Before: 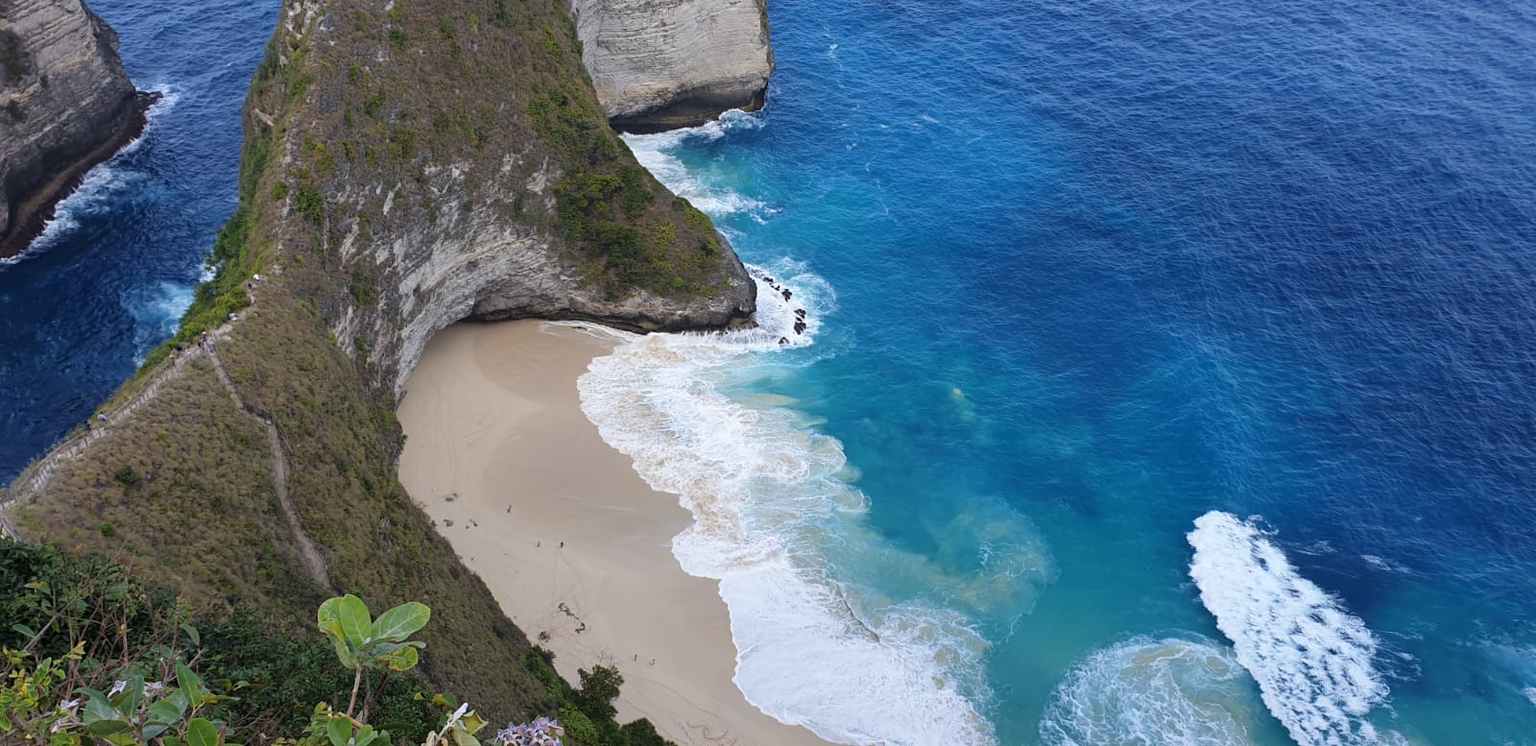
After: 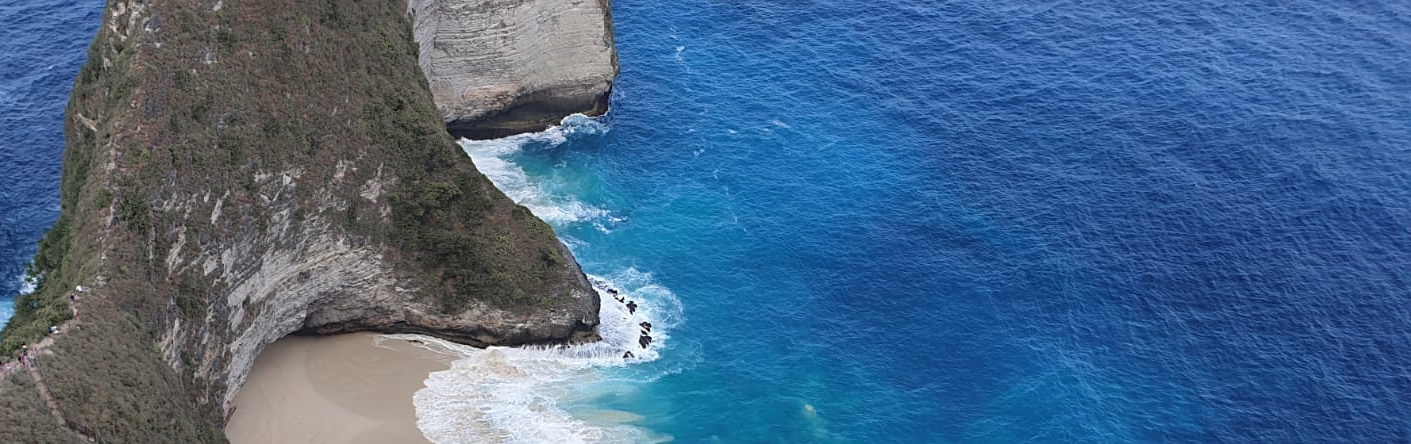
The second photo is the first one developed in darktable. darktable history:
sharpen: amount 0.2
crop and rotate: left 11.812%, bottom 42.776%
color zones: curves: ch1 [(0, 0.708) (0.088, 0.648) (0.245, 0.187) (0.429, 0.326) (0.571, 0.498) (0.714, 0.5) (0.857, 0.5) (1, 0.708)]
shadows and highlights: shadows 25, highlights -25
